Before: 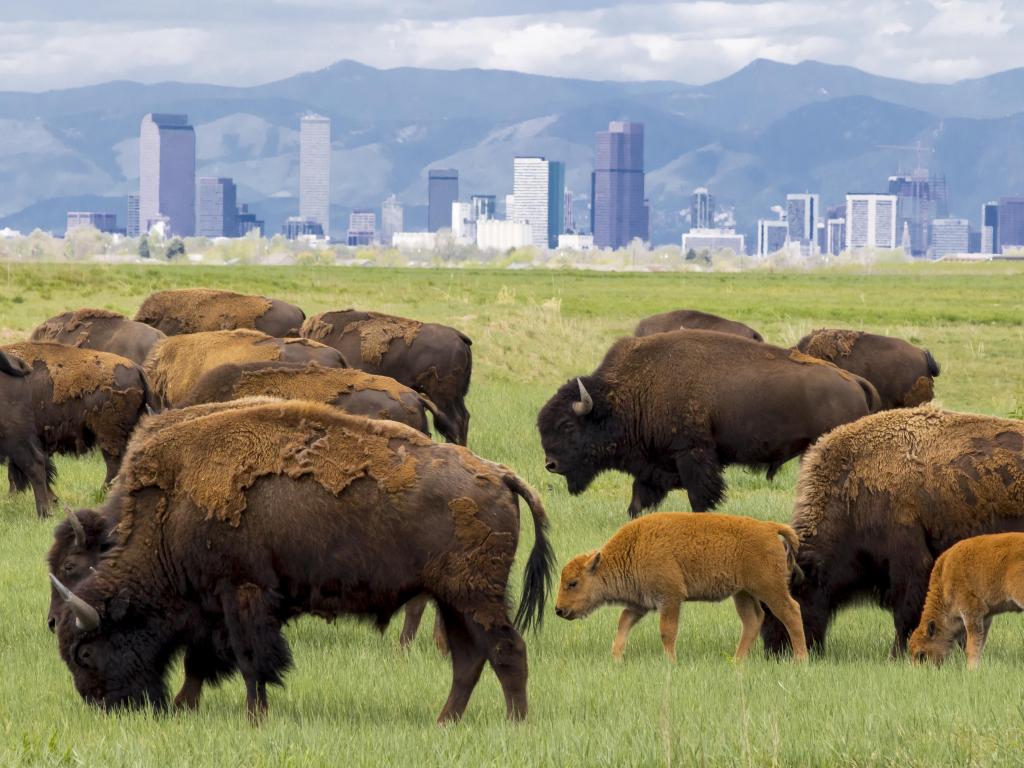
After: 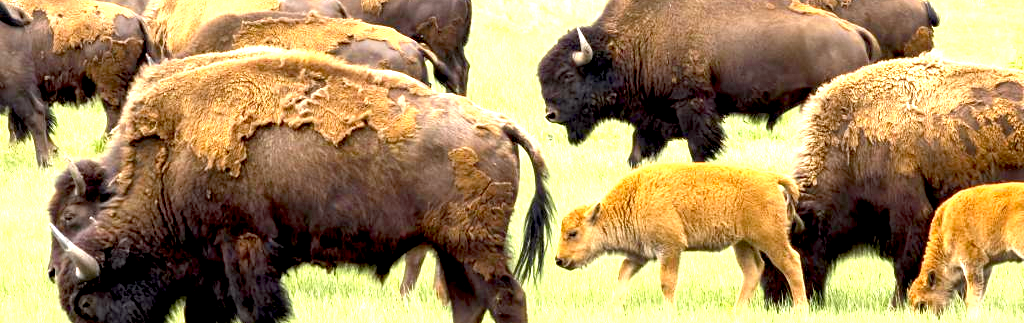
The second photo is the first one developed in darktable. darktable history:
exposure: black level correction 0.005, exposure 2.07 EV, compensate highlight preservation false
shadows and highlights: shadows 37.64, highlights -27.97, soften with gaussian
crop: top 45.615%, bottom 12.228%
